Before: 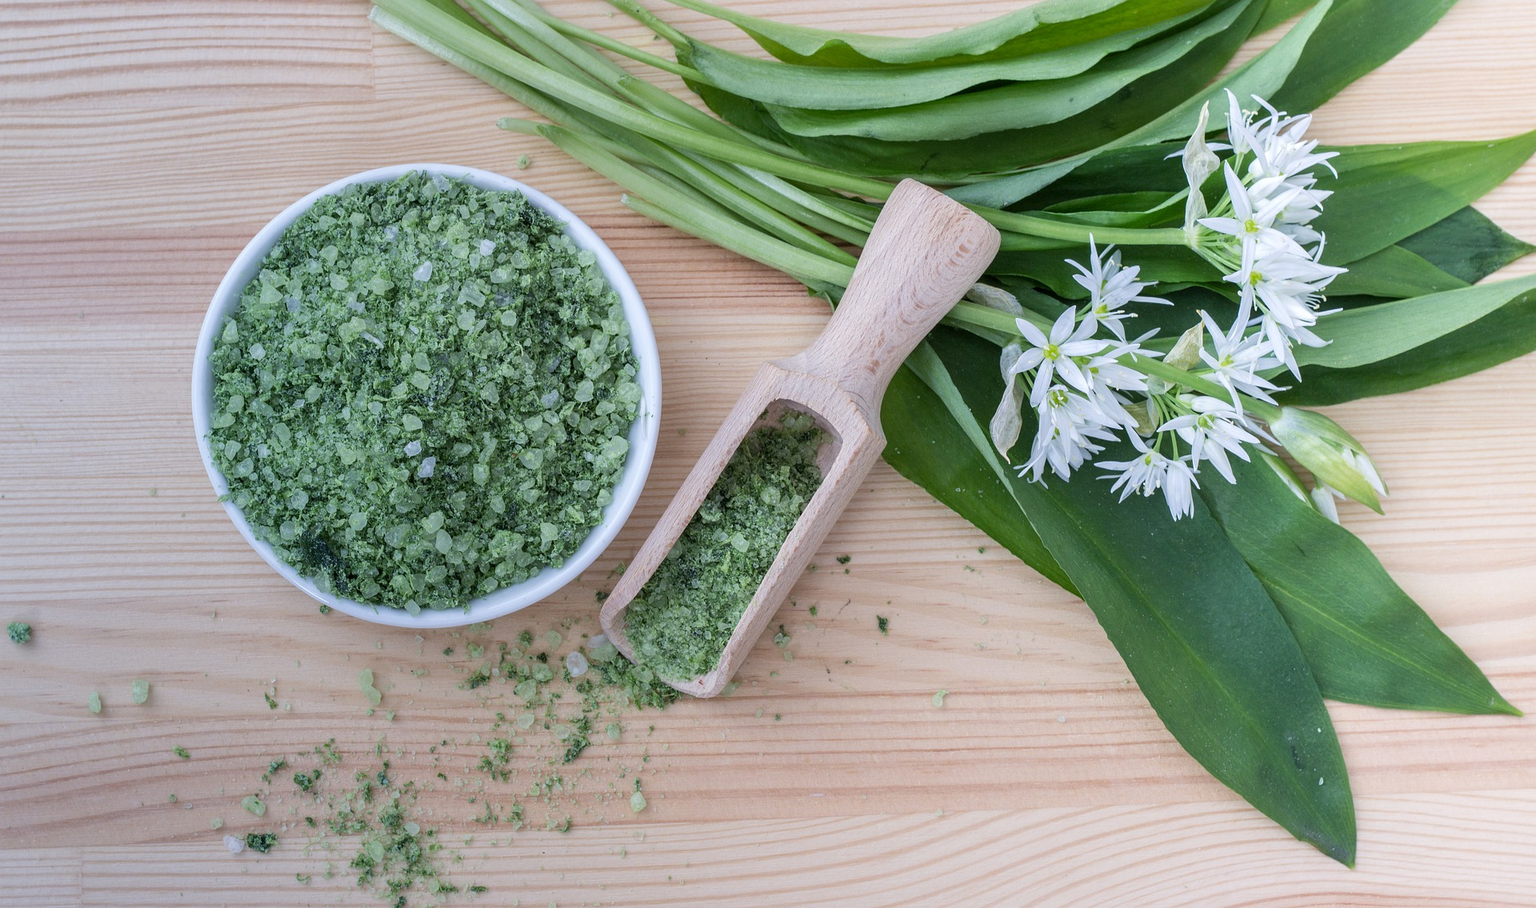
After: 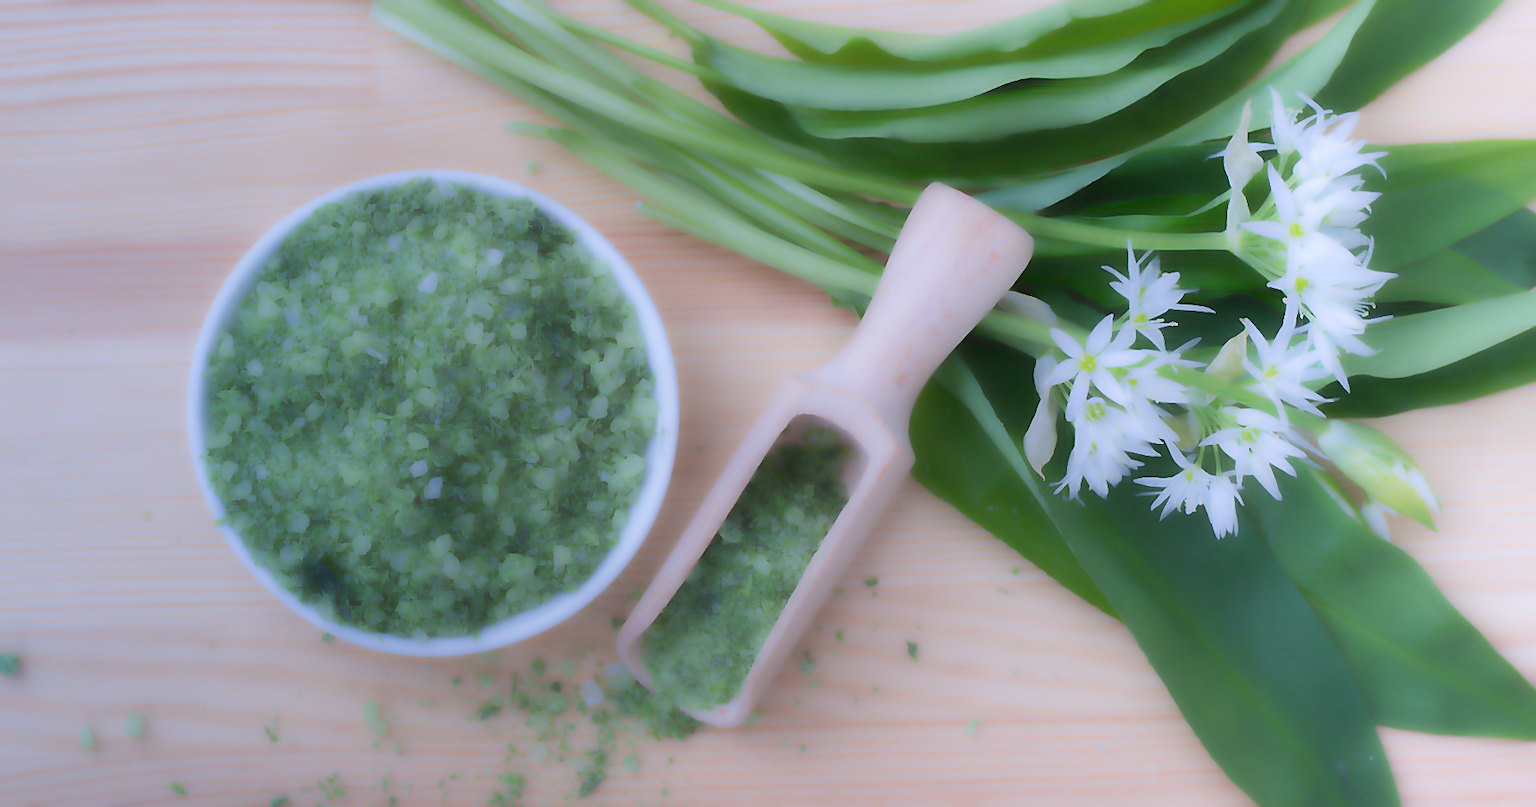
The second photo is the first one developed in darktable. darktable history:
crop and rotate: angle 0.347°, left 0.403%, right 3.247%, bottom 14.271%
contrast equalizer: y [[0.406, 0.494, 0.589, 0.753, 0.877, 0.999], [0.5 ×6], [0.5 ×6], [0 ×6], [0 ×6]], mix -0.991
color calibration: illuminant as shot in camera, x 0.358, y 0.373, temperature 4628.91 K
sharpen: on, module defaults
